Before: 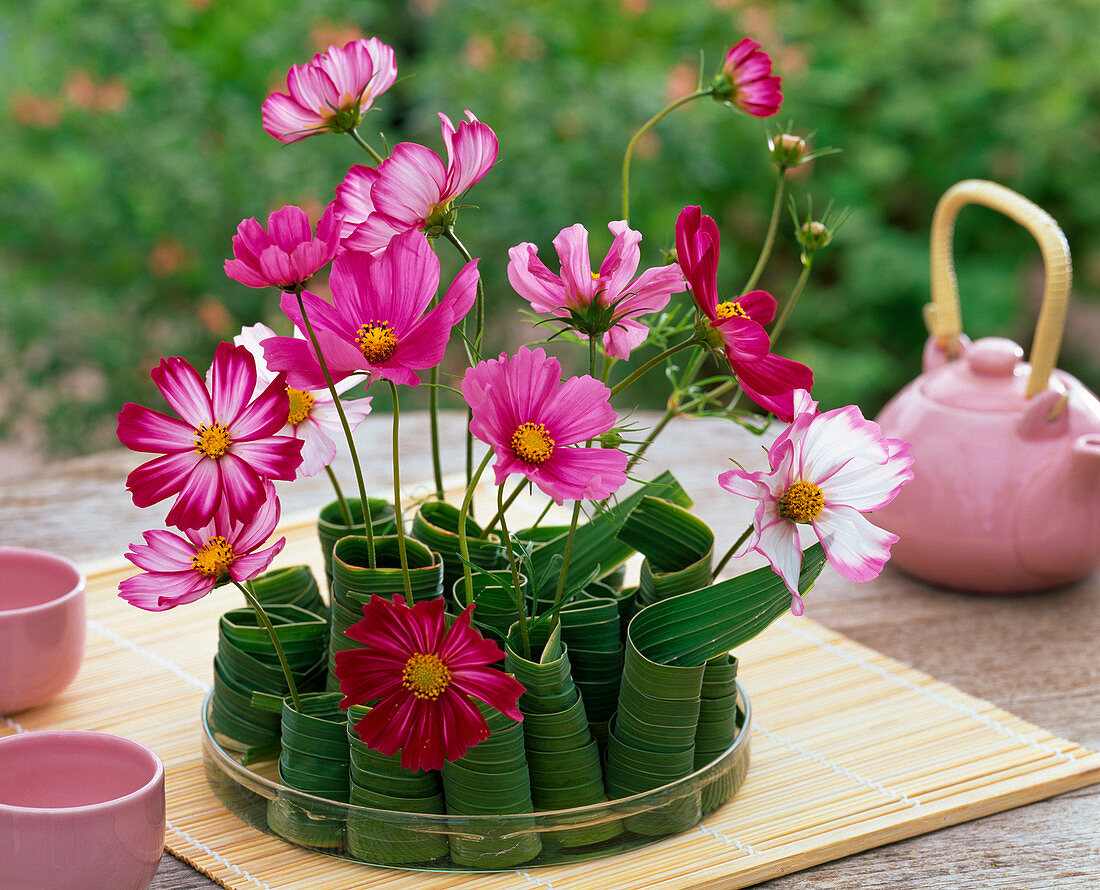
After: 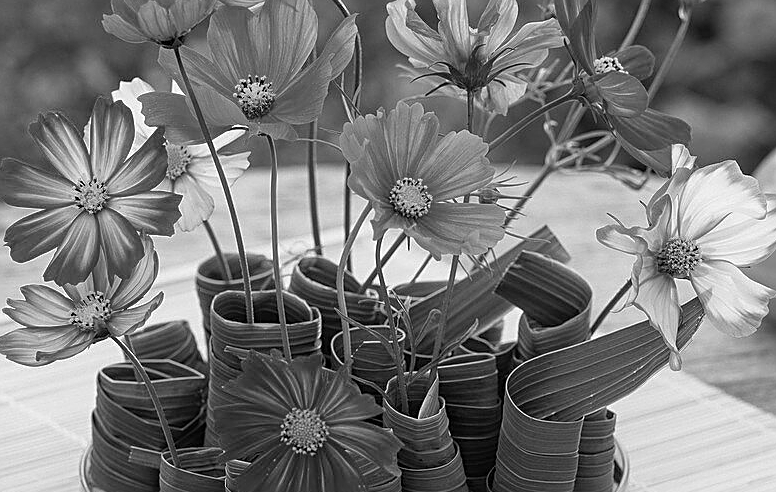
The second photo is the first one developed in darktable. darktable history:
crop: left 11.123%, top 27.61%, right 18.3%, bottom 17.034%
local contrast: detail 110%
sharpen: on, module defaults
monochrome: on, module defaults
